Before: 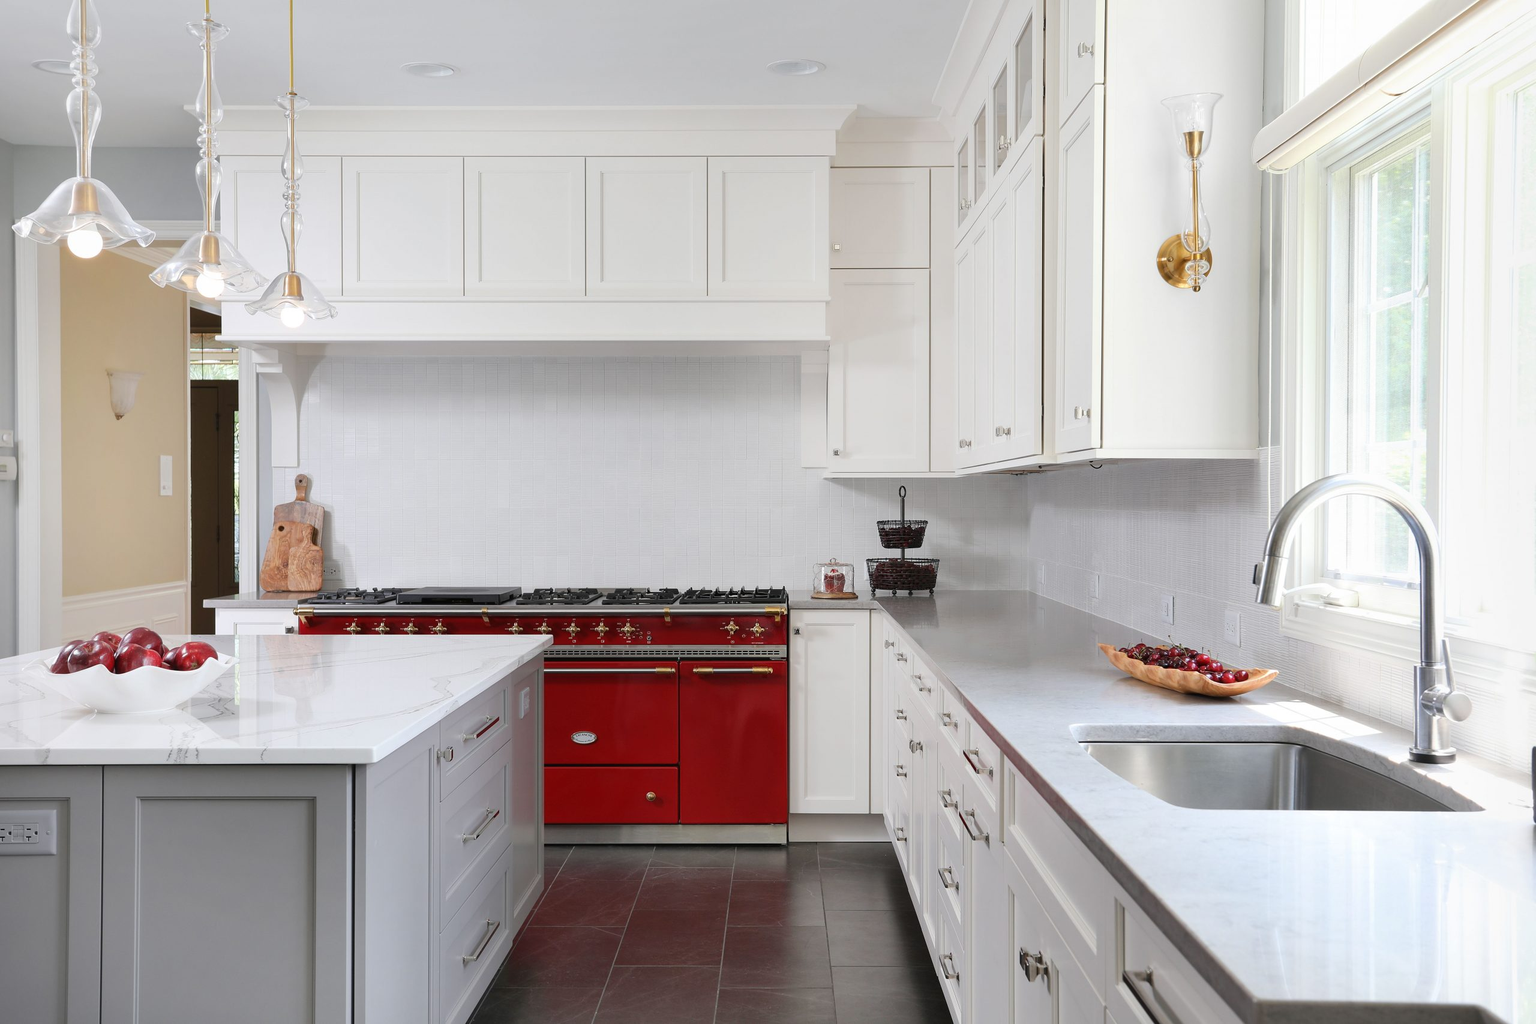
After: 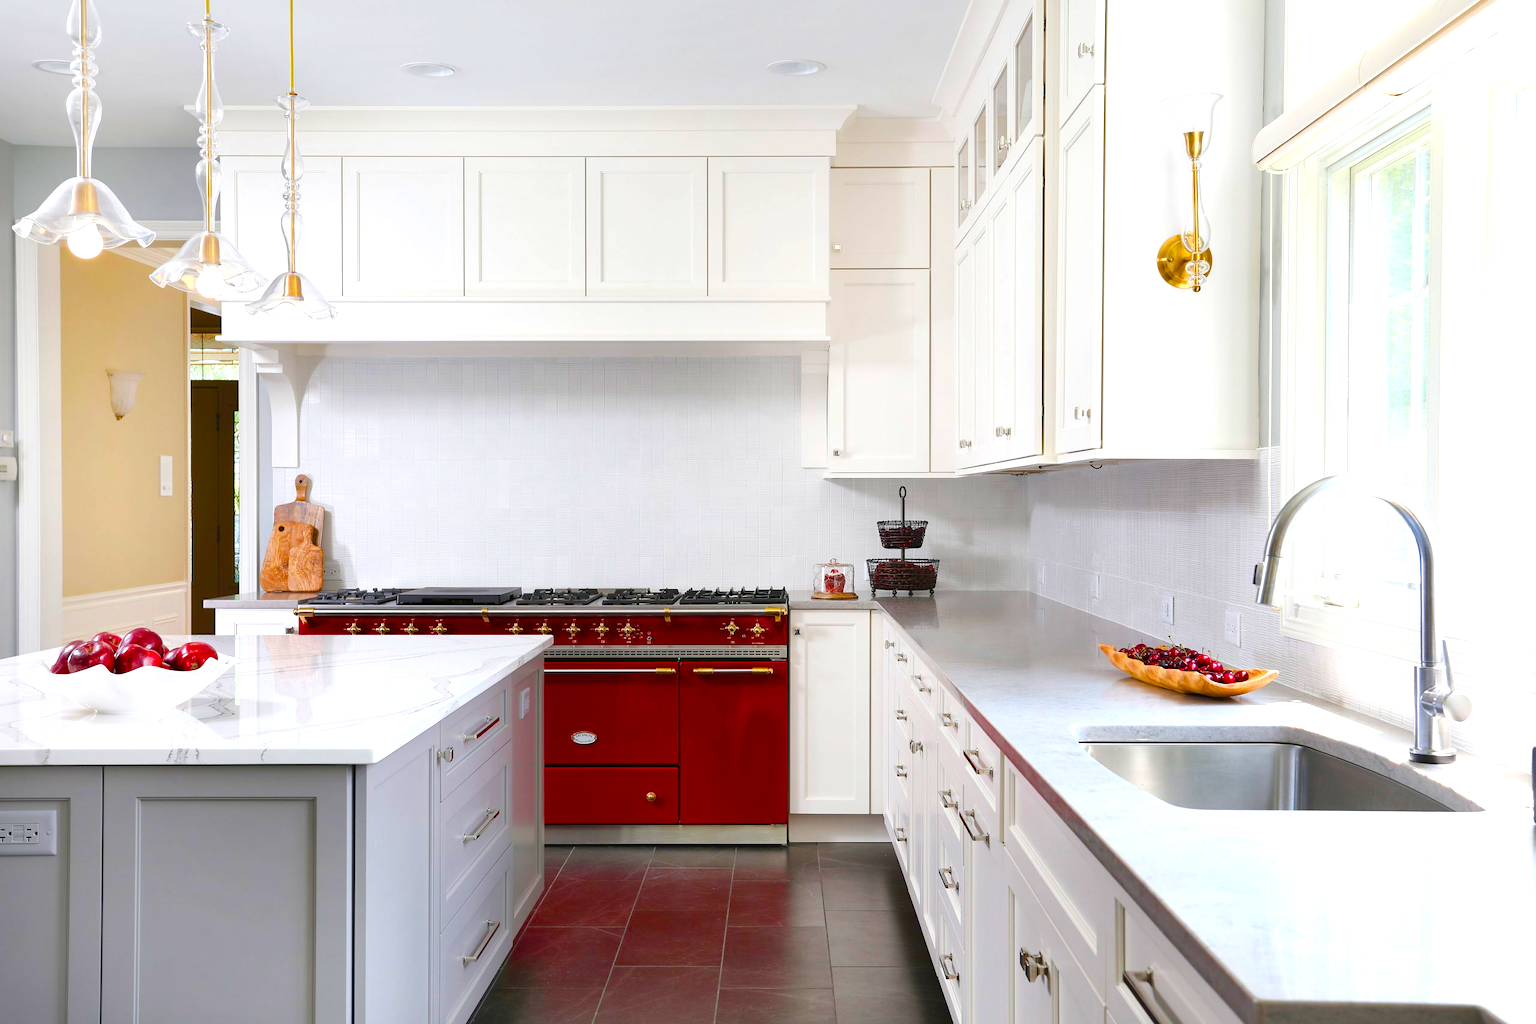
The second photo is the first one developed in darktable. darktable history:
color balance rgb: linear chroma grading › global chroma 15.588%, perceptual saturation grading › global saturation 20%, perceptual saturation grading › highlights -25.42%, perceptual saturation grading › shadows 49.383%, perceptual brilliance grading › global brilliance 11.868%, global vibrance 42.762%
